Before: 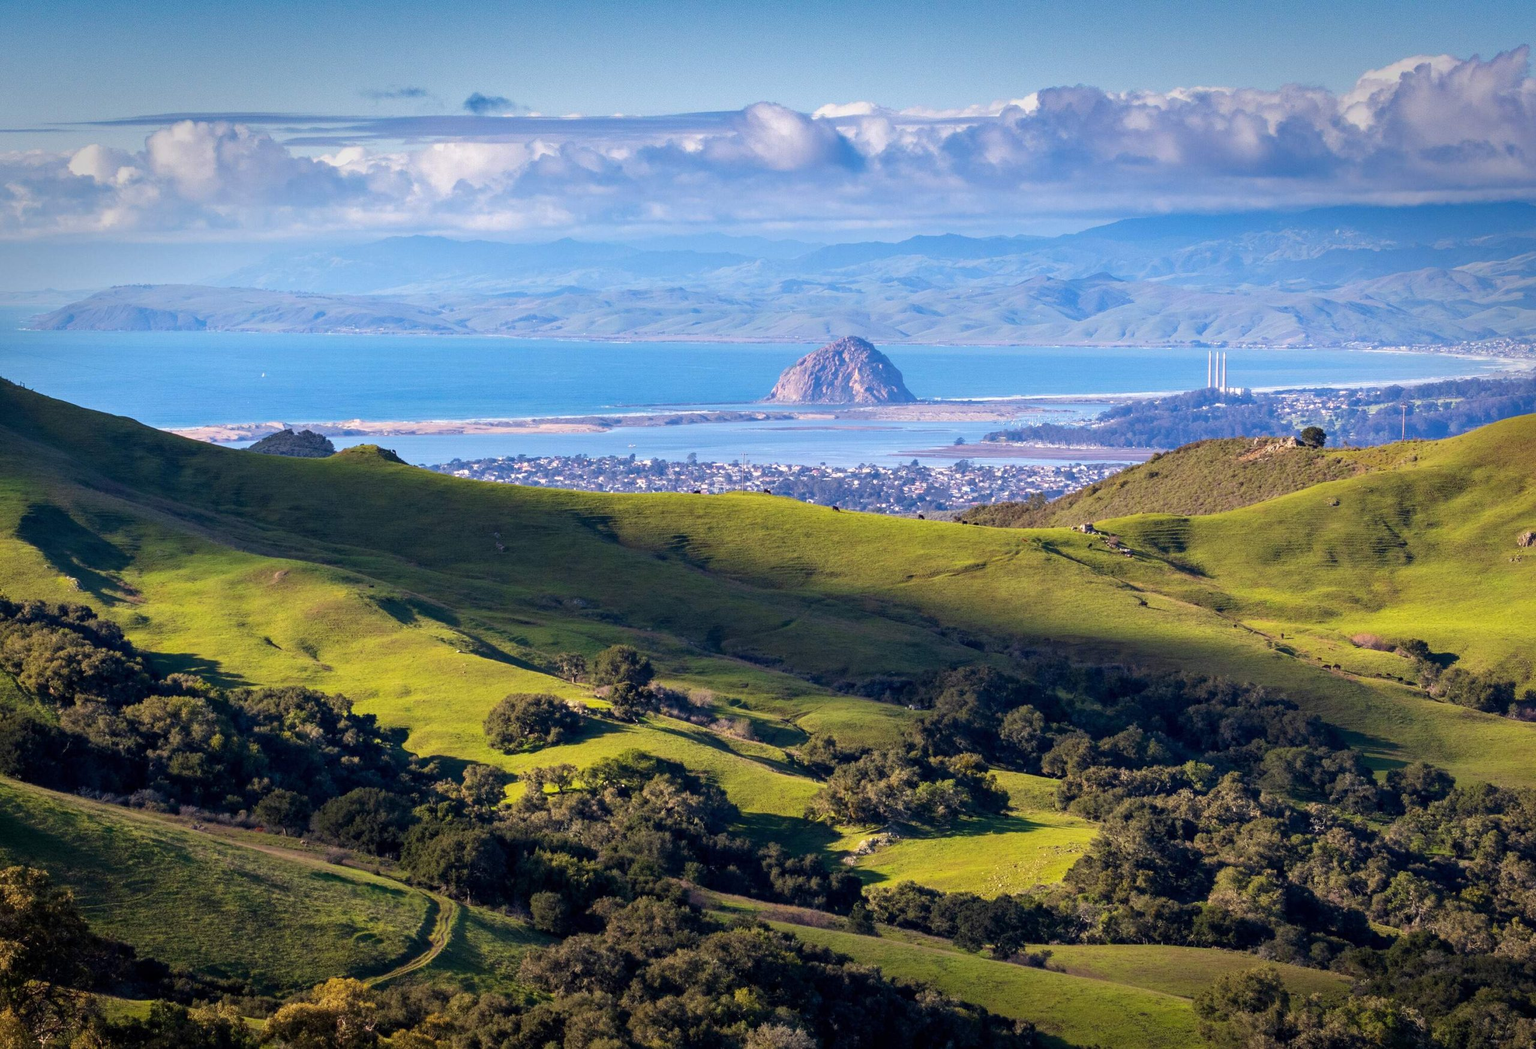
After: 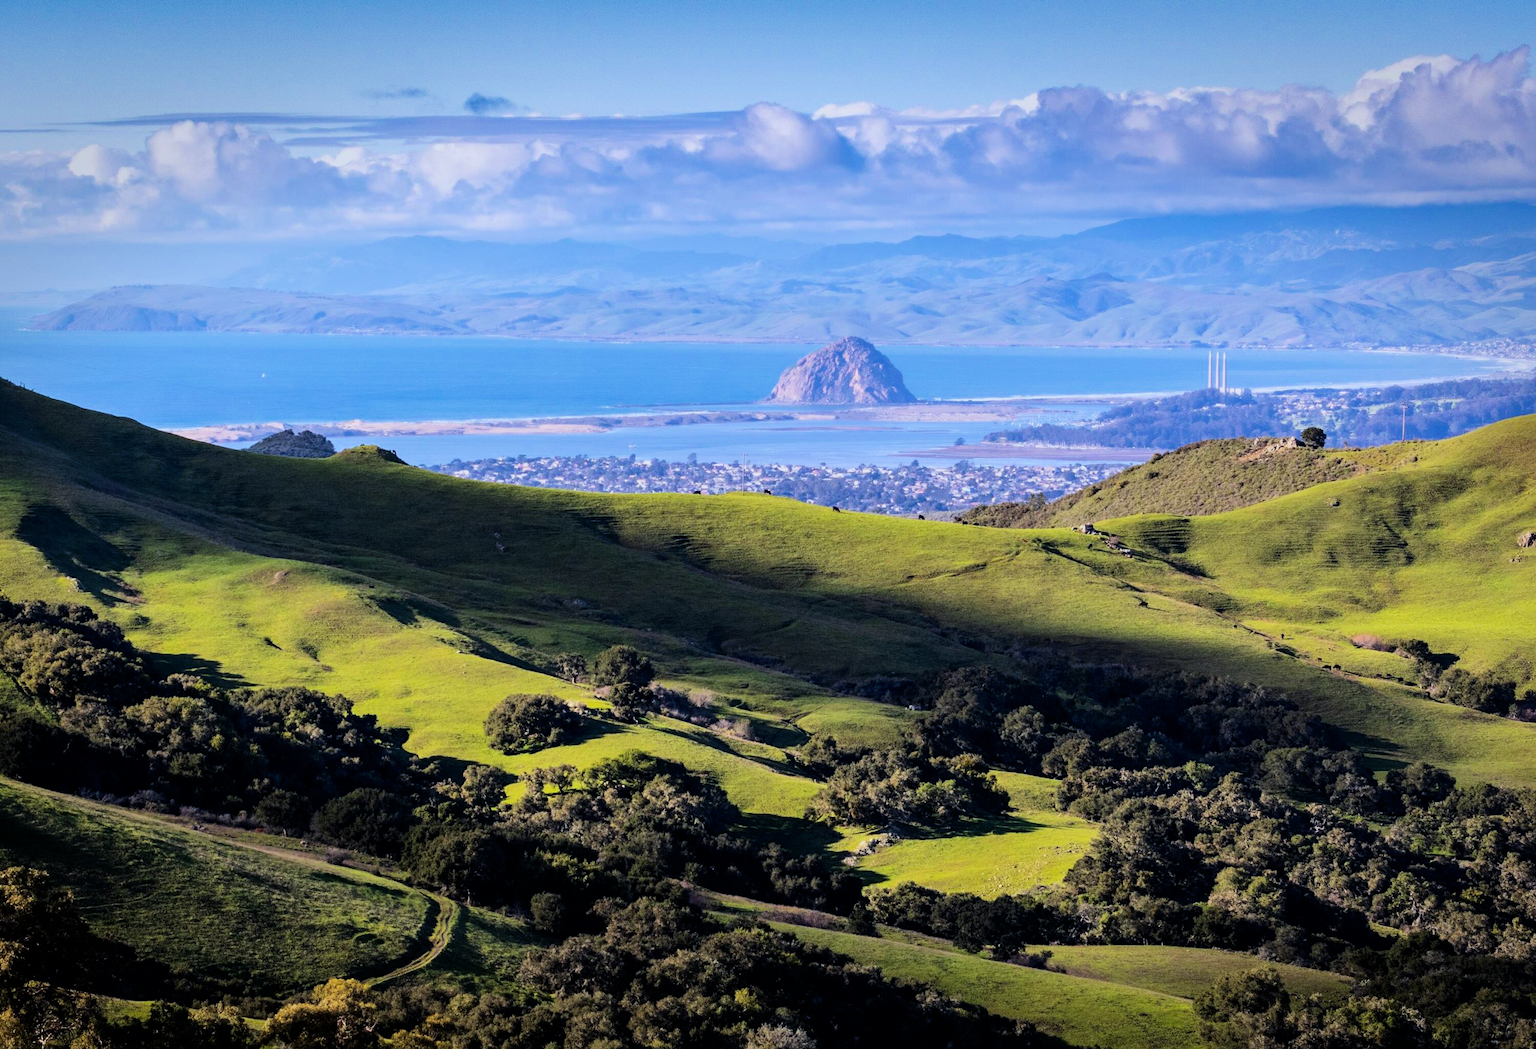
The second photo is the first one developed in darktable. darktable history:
white balance: red 0.954, blue 1.079
tone equalizer: -8 EV -0.75 EV, -7 EV -0.7 EV, -6 EV -0.6 EV, -5 EV -0.4 EV, -3 EV 0.4 EV, -2 EV 0.6 EV, -1 EV 0.7 EV, +0 EV 0.75 EV, edges refinement/feathering 500, mask exposure compensation -1.57 EV, preserve details no
filmic rgb: black relative exposure -7.65 EV, white relative exposure 4.56 EV, hardness 3.61, color science v6 (2022)
